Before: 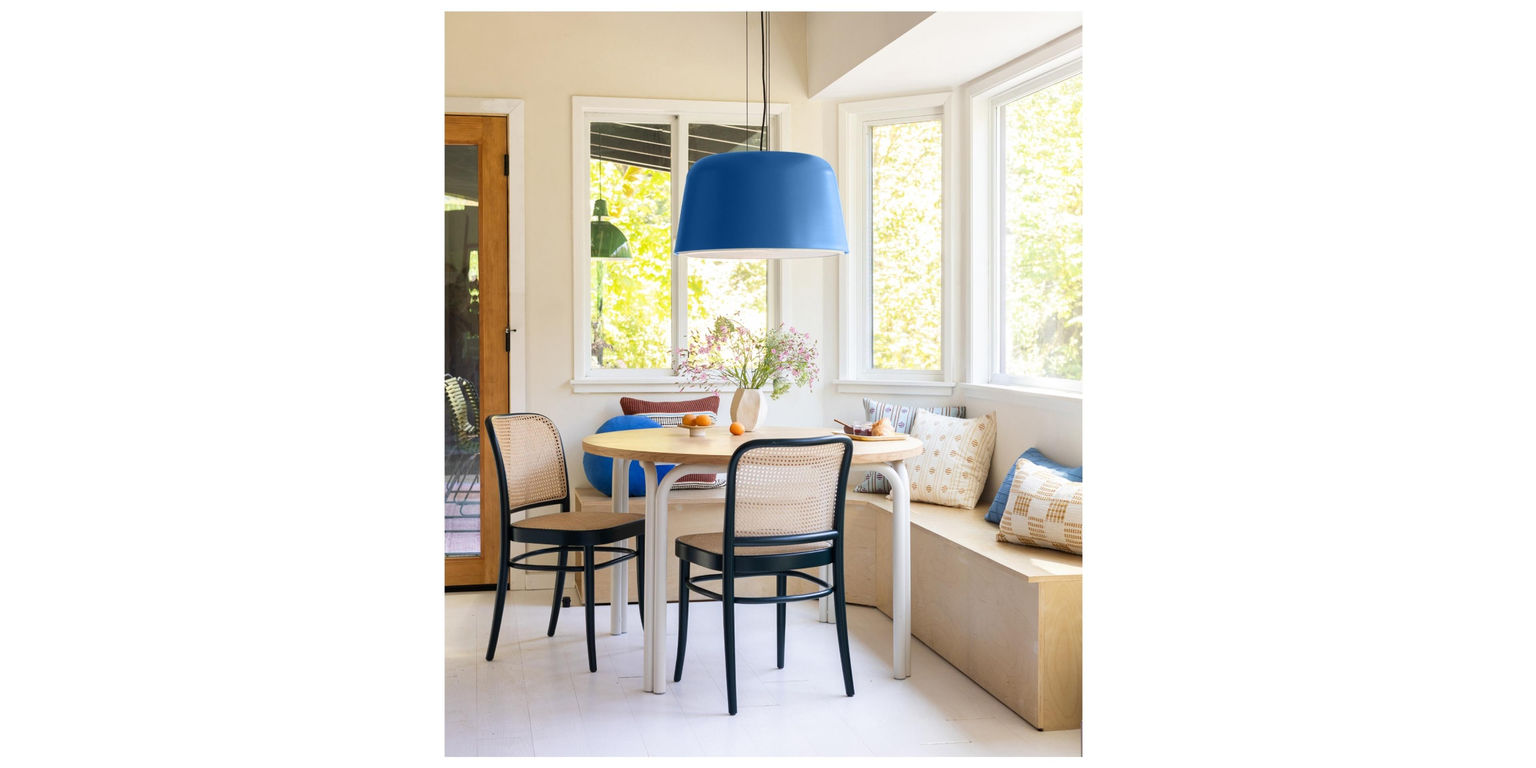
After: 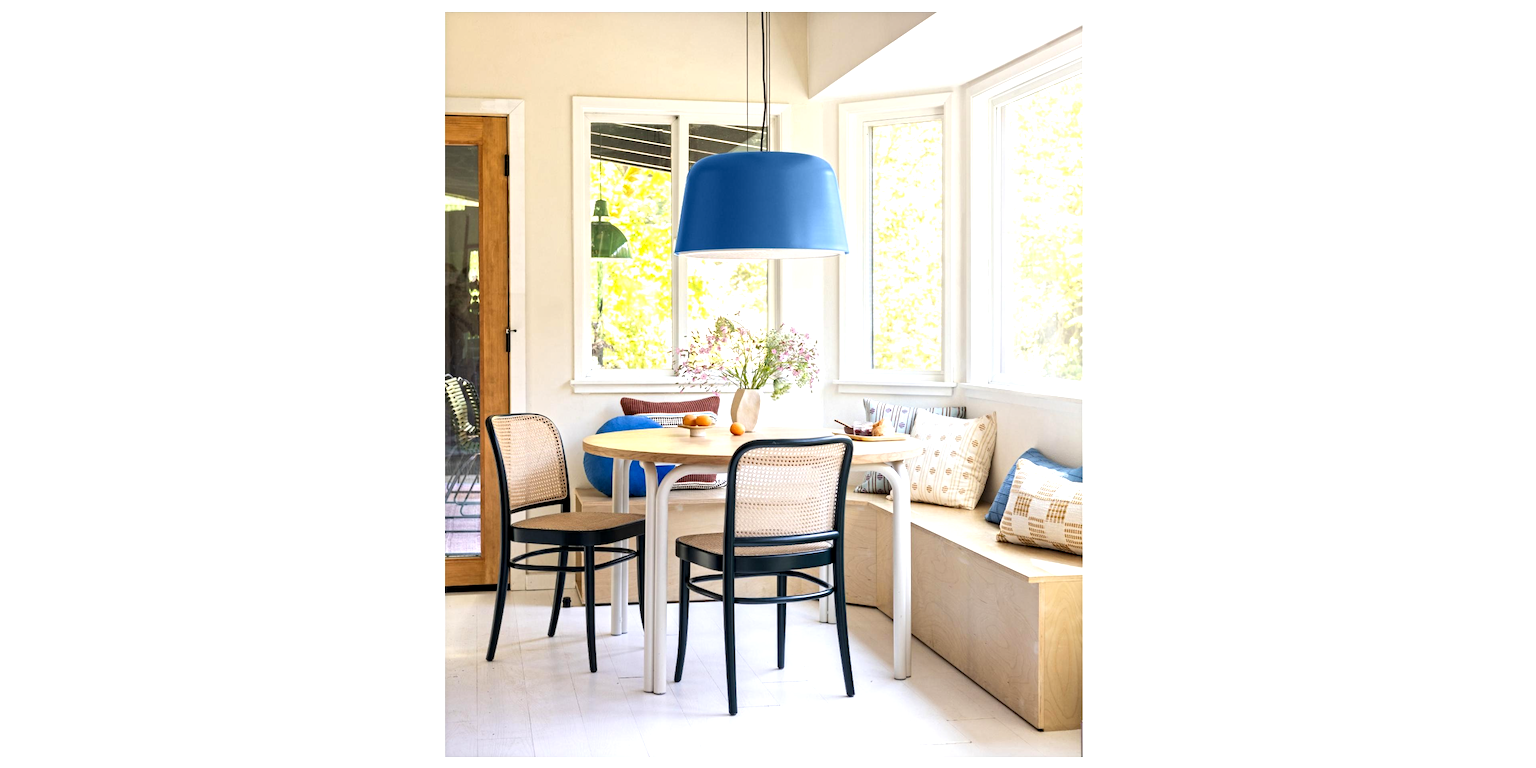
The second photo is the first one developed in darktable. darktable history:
tone equalizer: -8 EV -0.441 EV, -7 EV -0.387 EV, -6 EV -0.309 EV, -5 EV -0.233 EV, -3 EV 0.192 EV, -2 EV 0.305 EV, -1 EV 0.413 EV, +0 EV 0.426 EV
contrast equalizer: y [[0.5, 0.501, 0.525, 0.597, 0.58, 0.514], [0.5 ×6], [0.5 ×6], [0 ×6], [0 ×6]]
